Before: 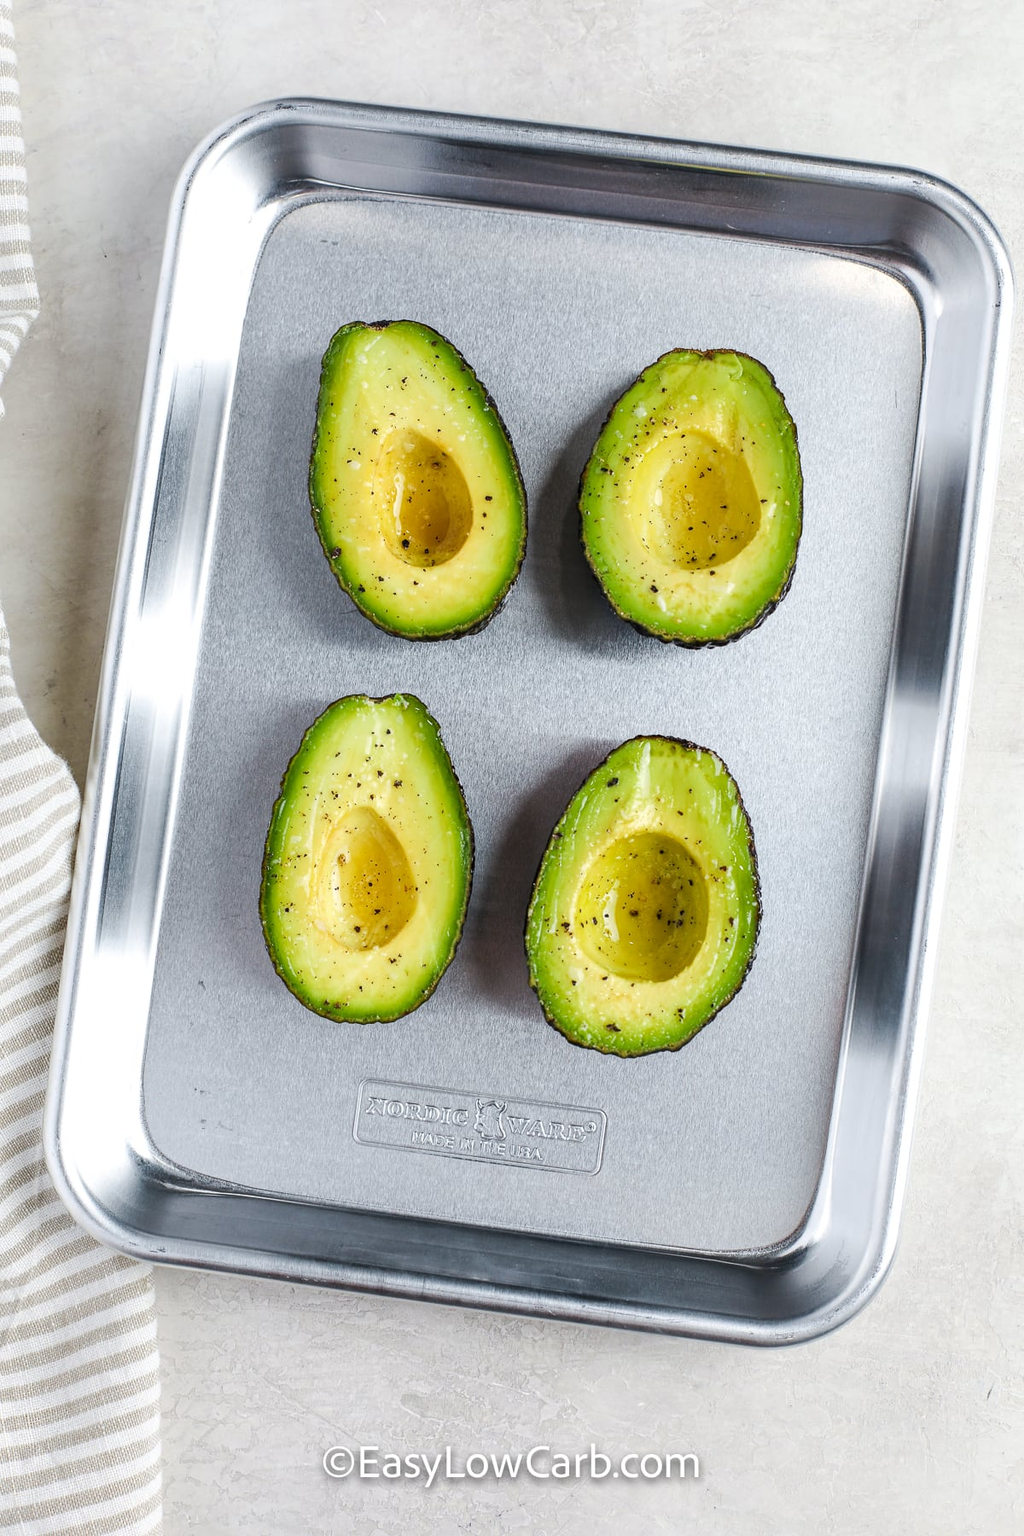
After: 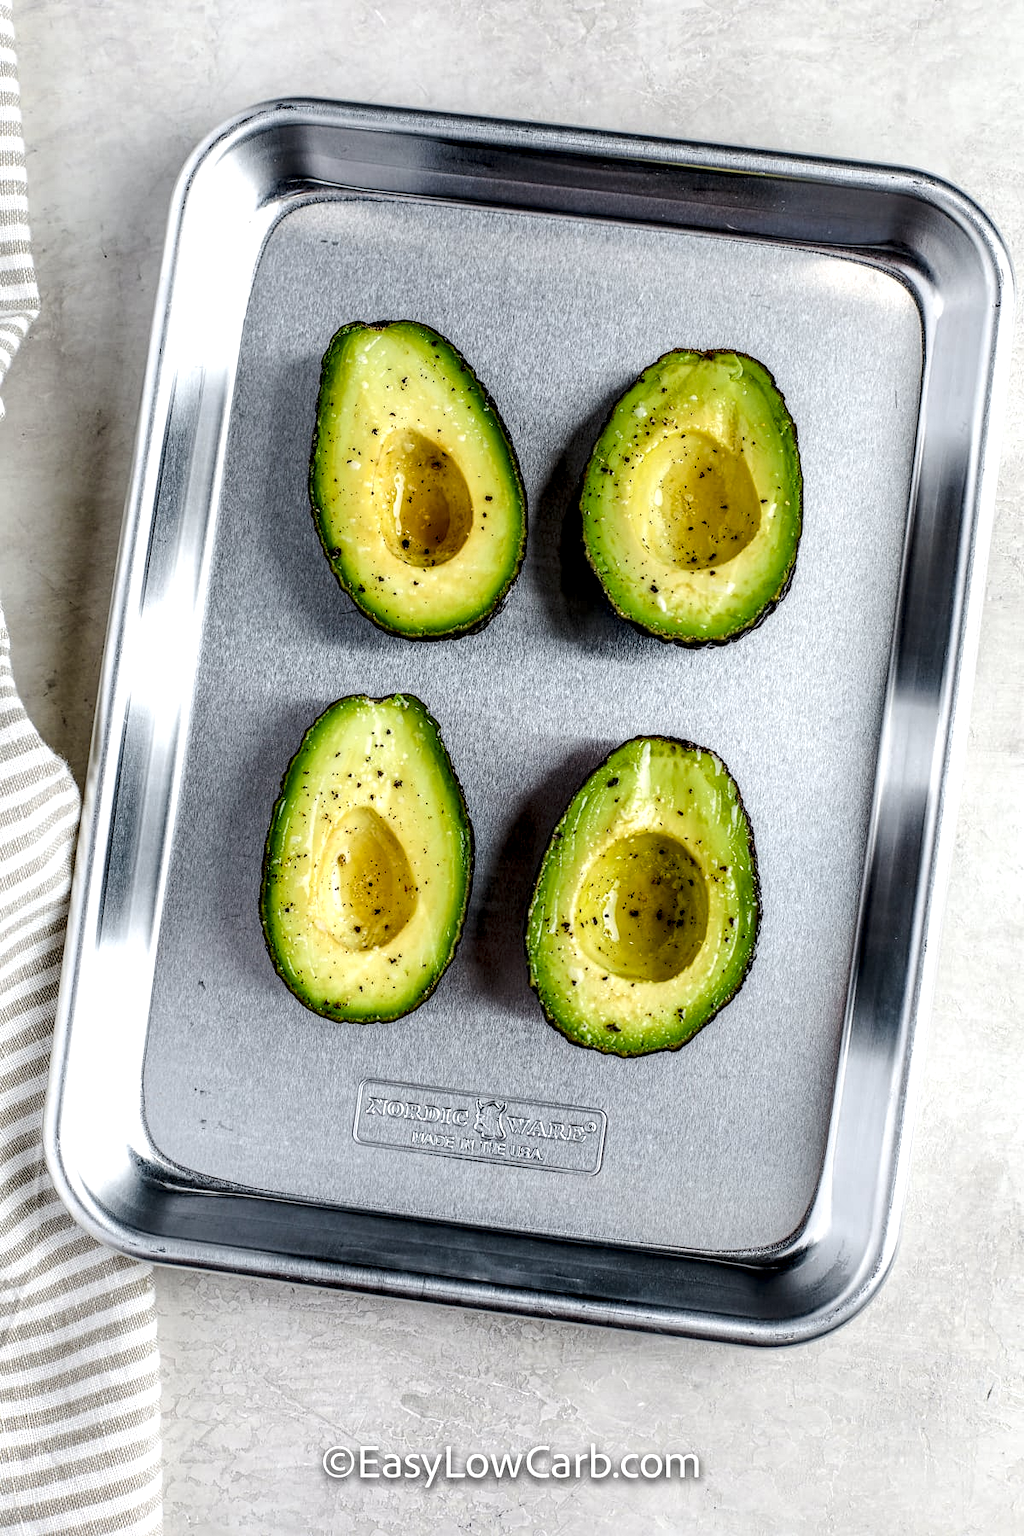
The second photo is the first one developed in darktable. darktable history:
local contrast: highlights 19%, detail 188%
base curve: preserve colors none
